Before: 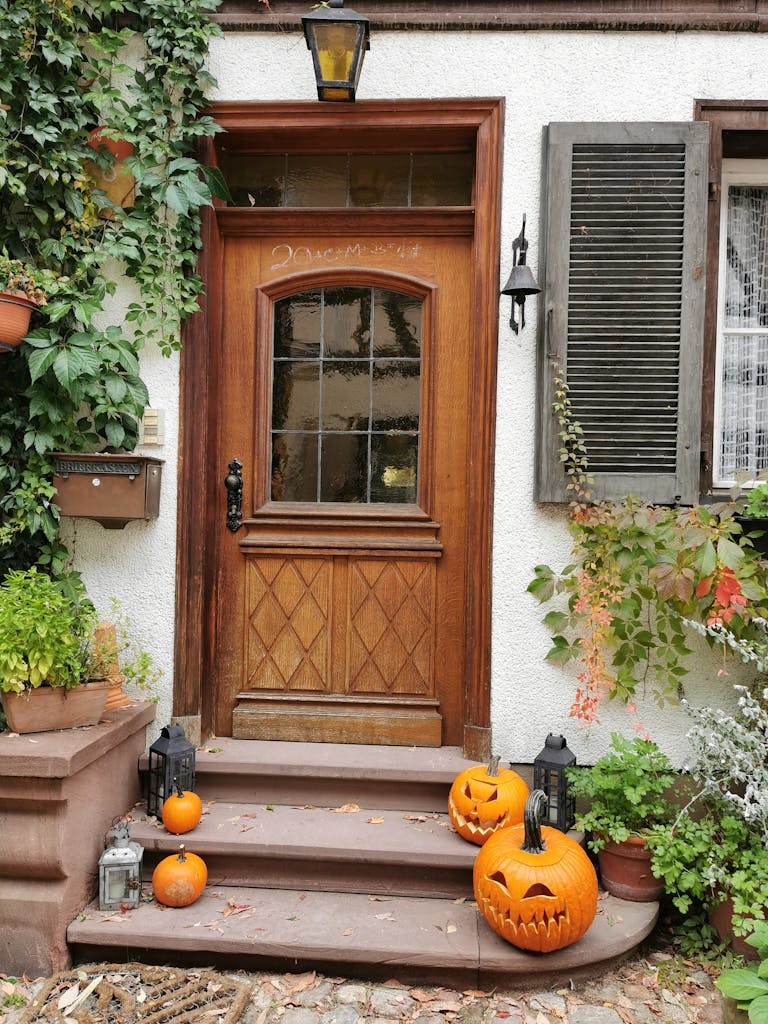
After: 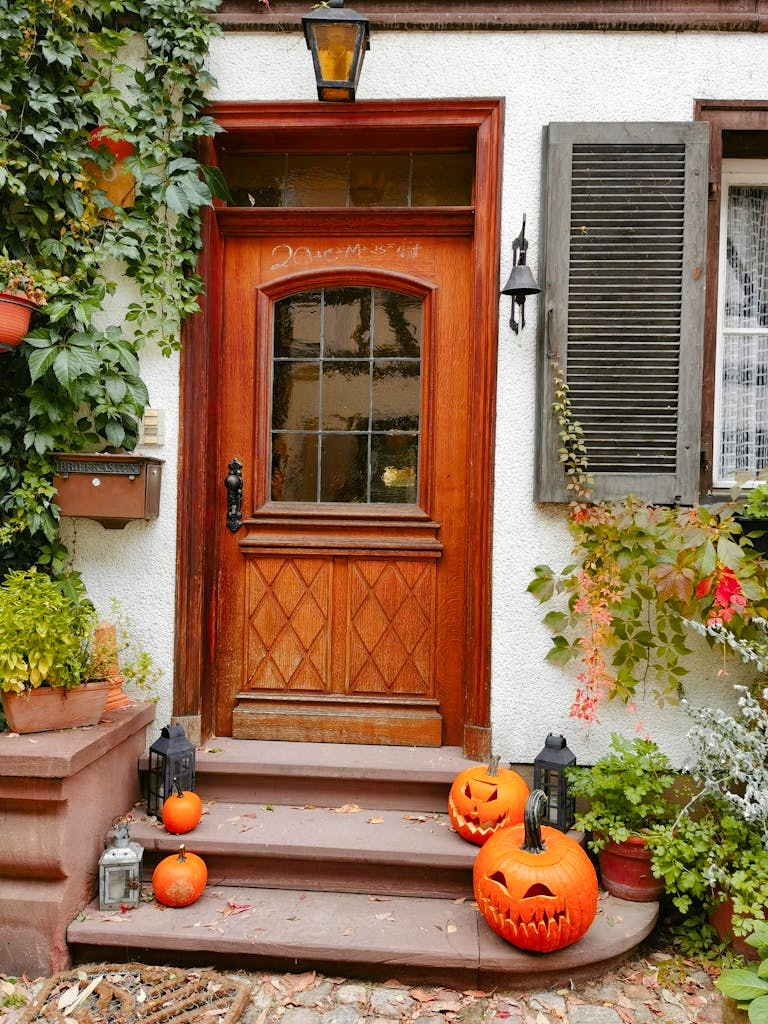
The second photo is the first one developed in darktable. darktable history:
color zones: curves: ch1 [(0.309, 0.524) (0.41, 0.329) (0.508, 0.509)]; ch2 [(0.25, 0.457) (0.75, 0.5)]
color balance rgb: perceptual saturation grading › global saturation 20%, perceptual saturation grading › highlights -25%, perceptual saturation grading › shadows 50%
